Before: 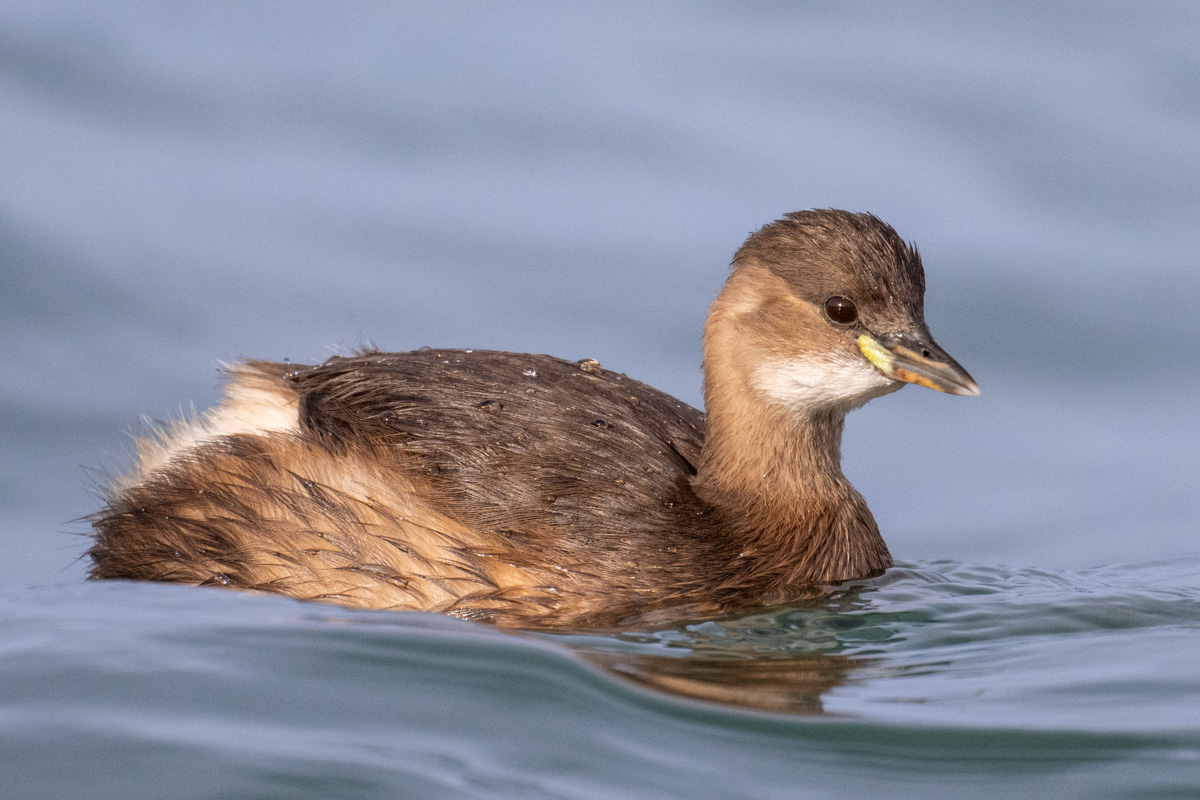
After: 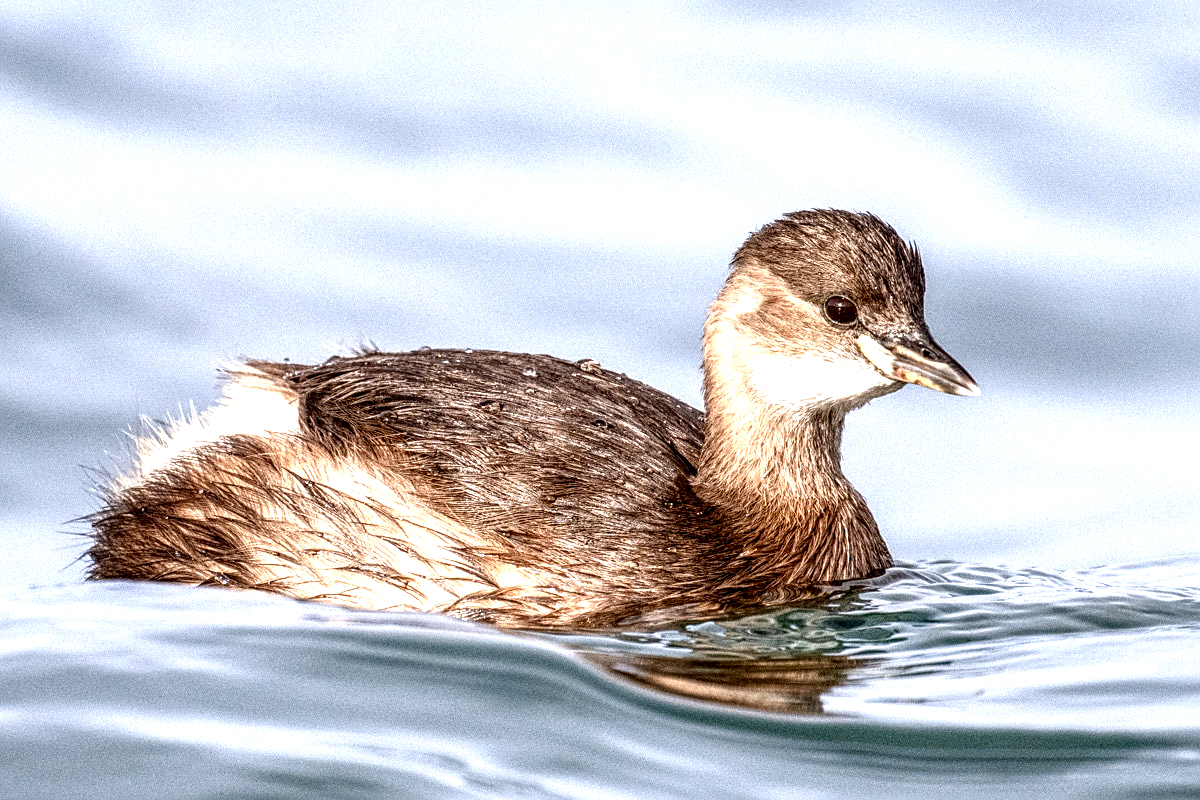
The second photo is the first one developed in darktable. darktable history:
sharpen: on, module defaults
levels: mode automatic, levels [0, 0.498, 0.996]
color balance rgb: perceptual saturation grading › global saturation 20%, perceptual saturation grading › highlights -50.106%, perceptual saturation grading › shadows 30.163%
local contrast: highlights 22%, detail 195%
exposure: exposure 1.231 EV, compensate highlight preservation false
